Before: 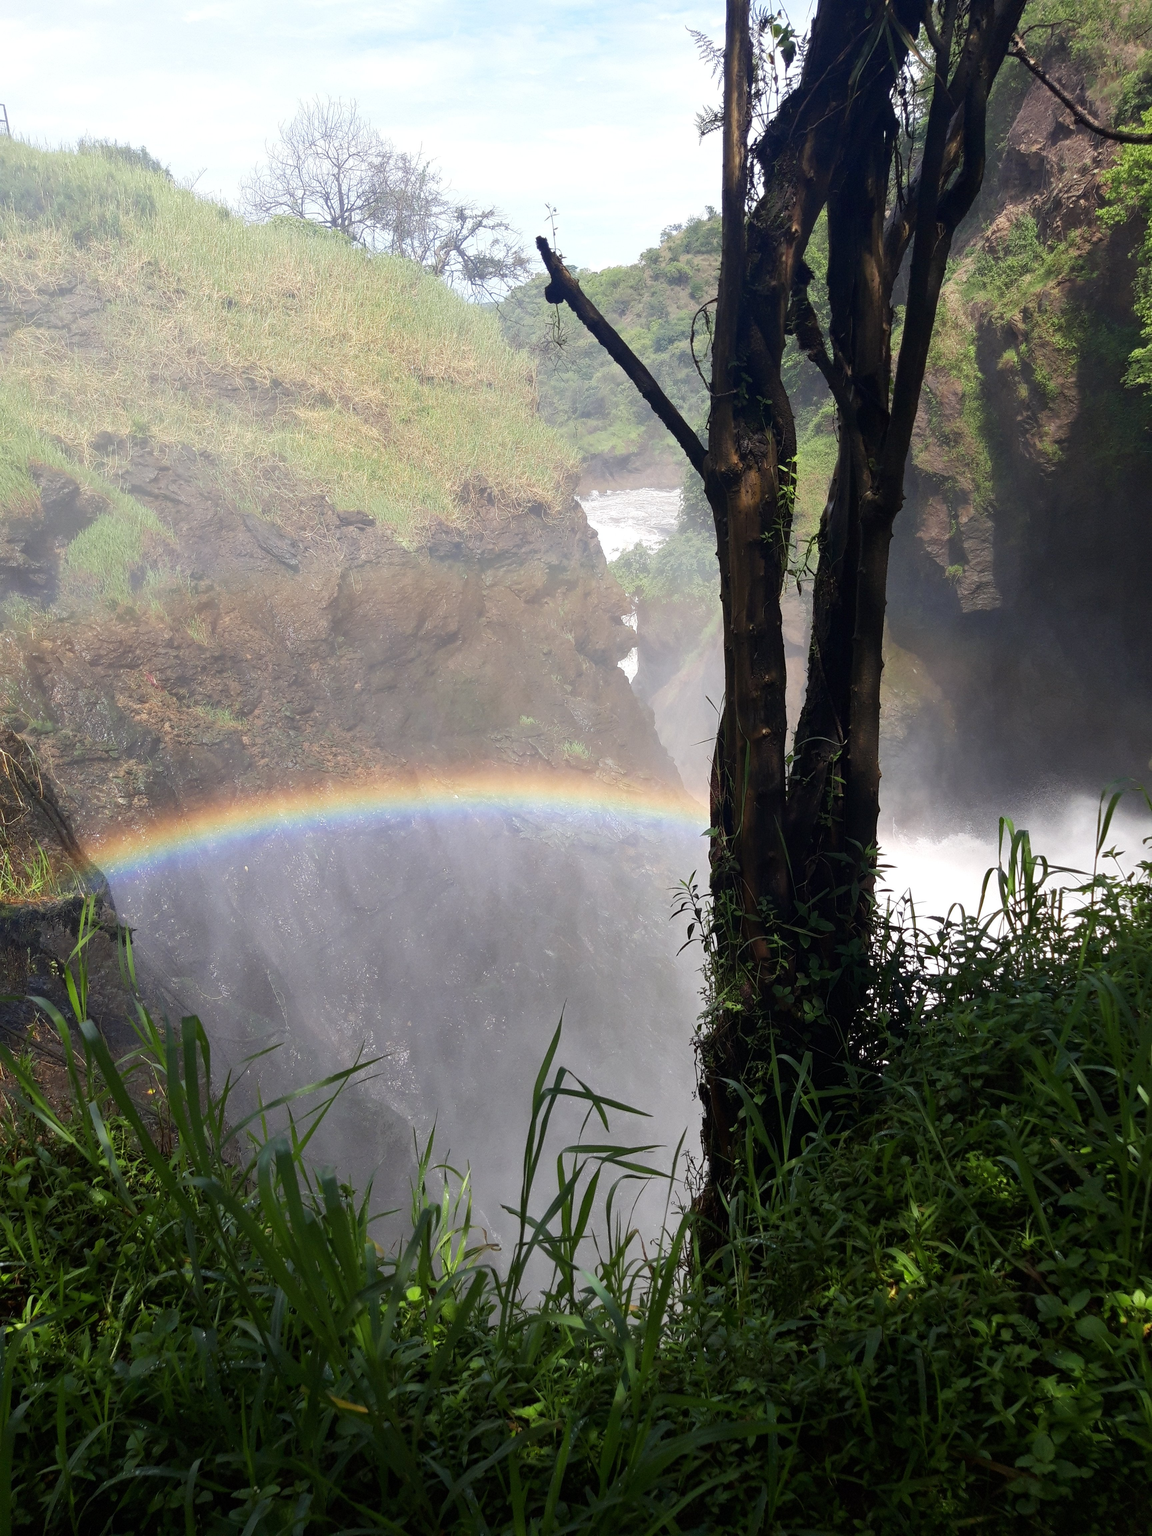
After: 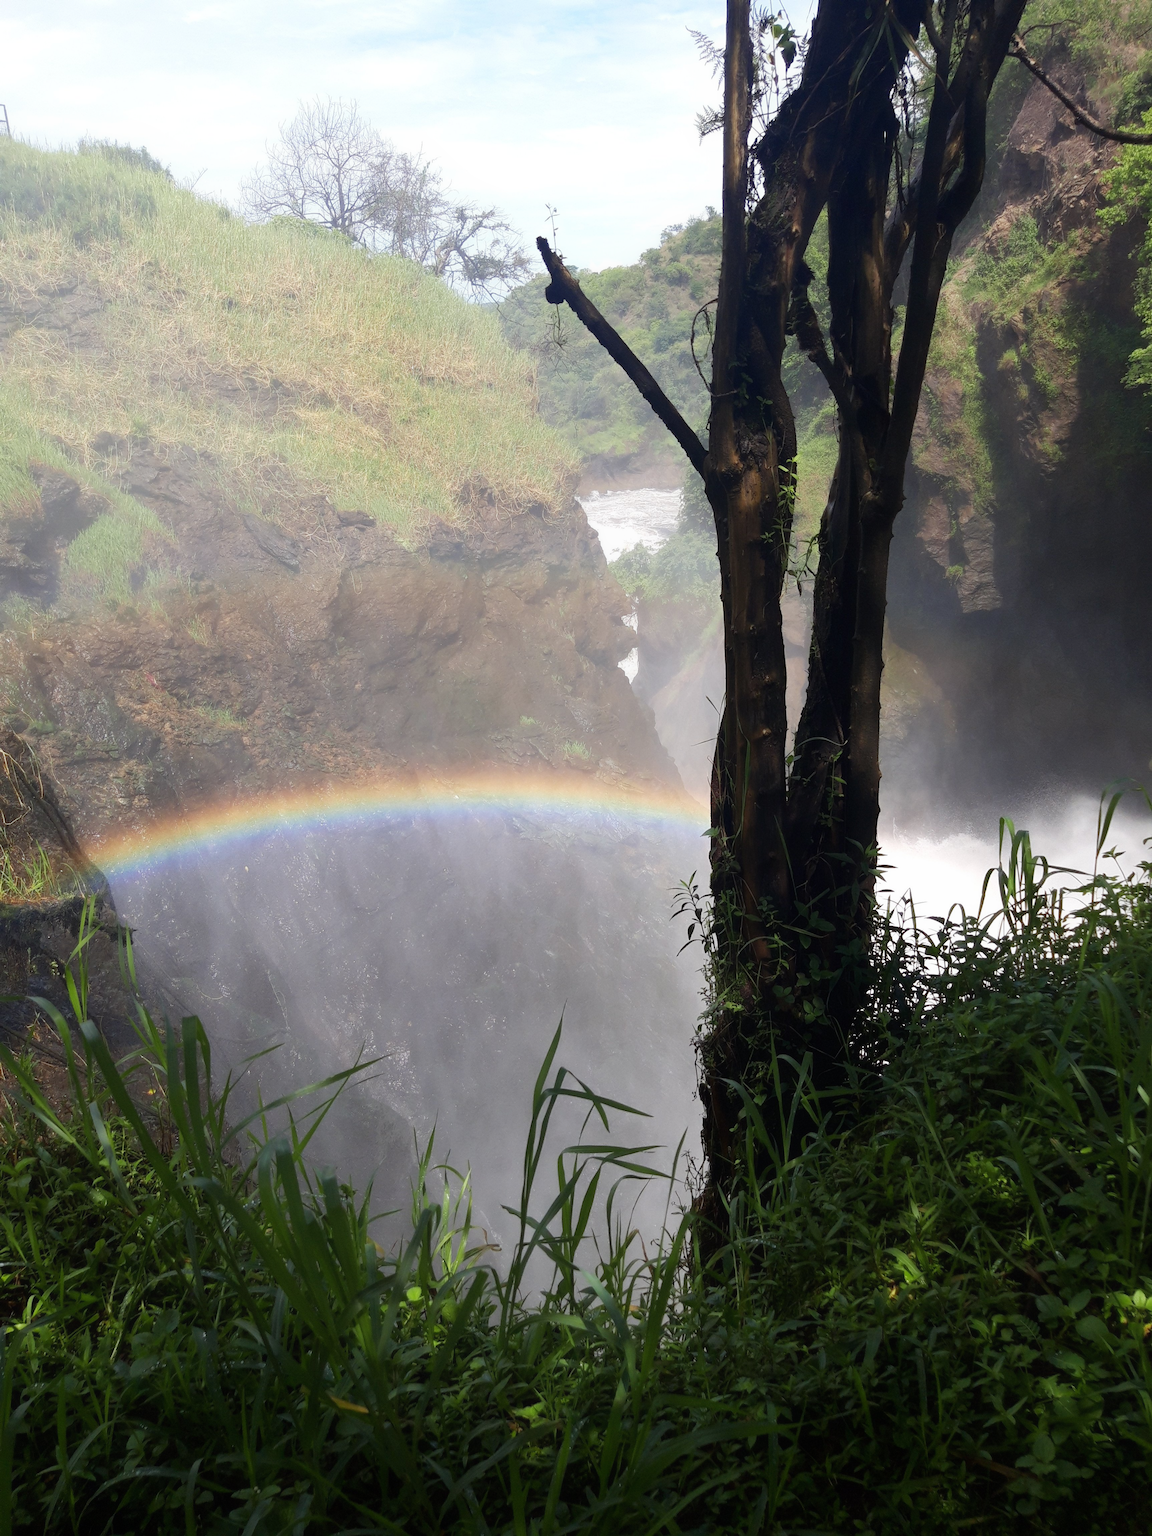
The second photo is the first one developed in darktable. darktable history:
contrast brightness saturation: saturation -0.059
contrast equalizer: y [[0.5, 0.542, 0.583, 0.625, 0.667, 0.708], [0.5 ×6], [0.5 ×6], [0, 0.033, 0.067, 0.1, 0.133, 0.167], [0, 0.05, 0.1, 0.15, 0.2, 0.25]], mix -0.307
